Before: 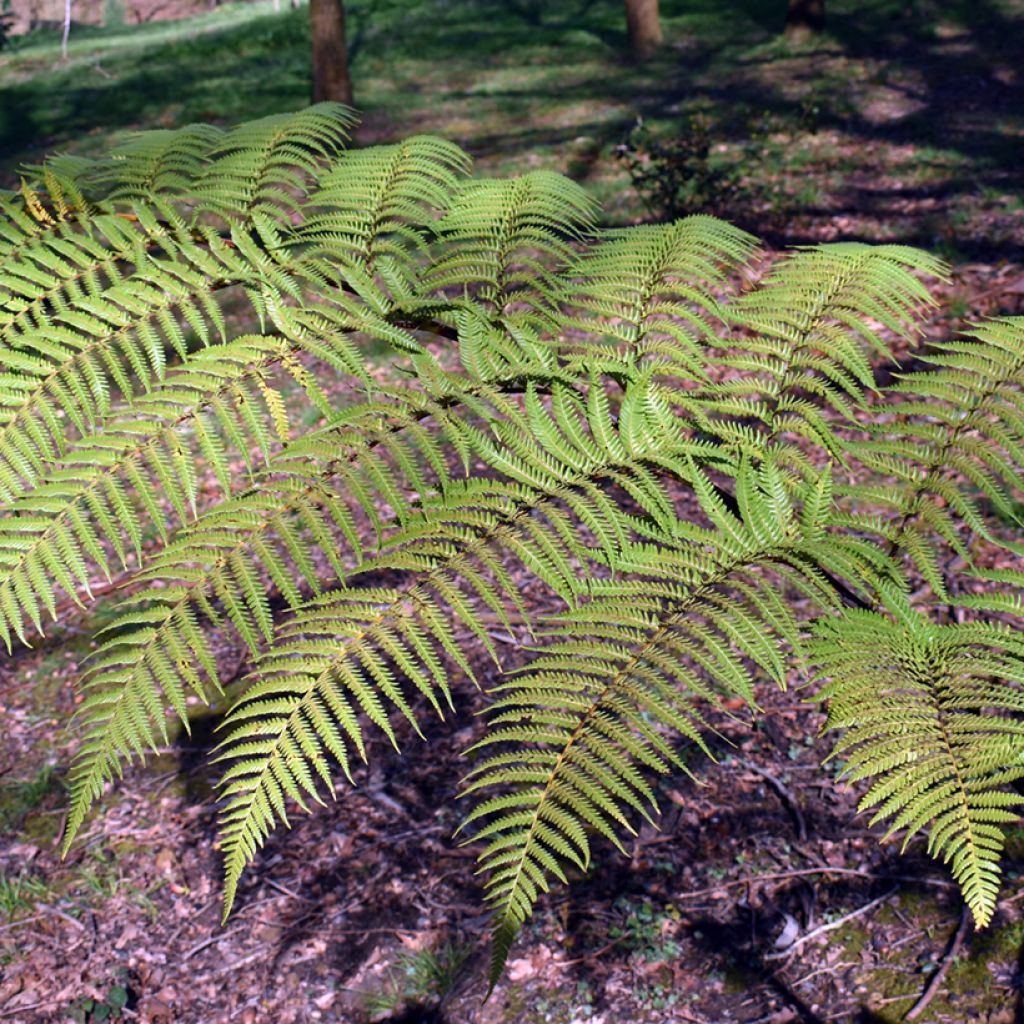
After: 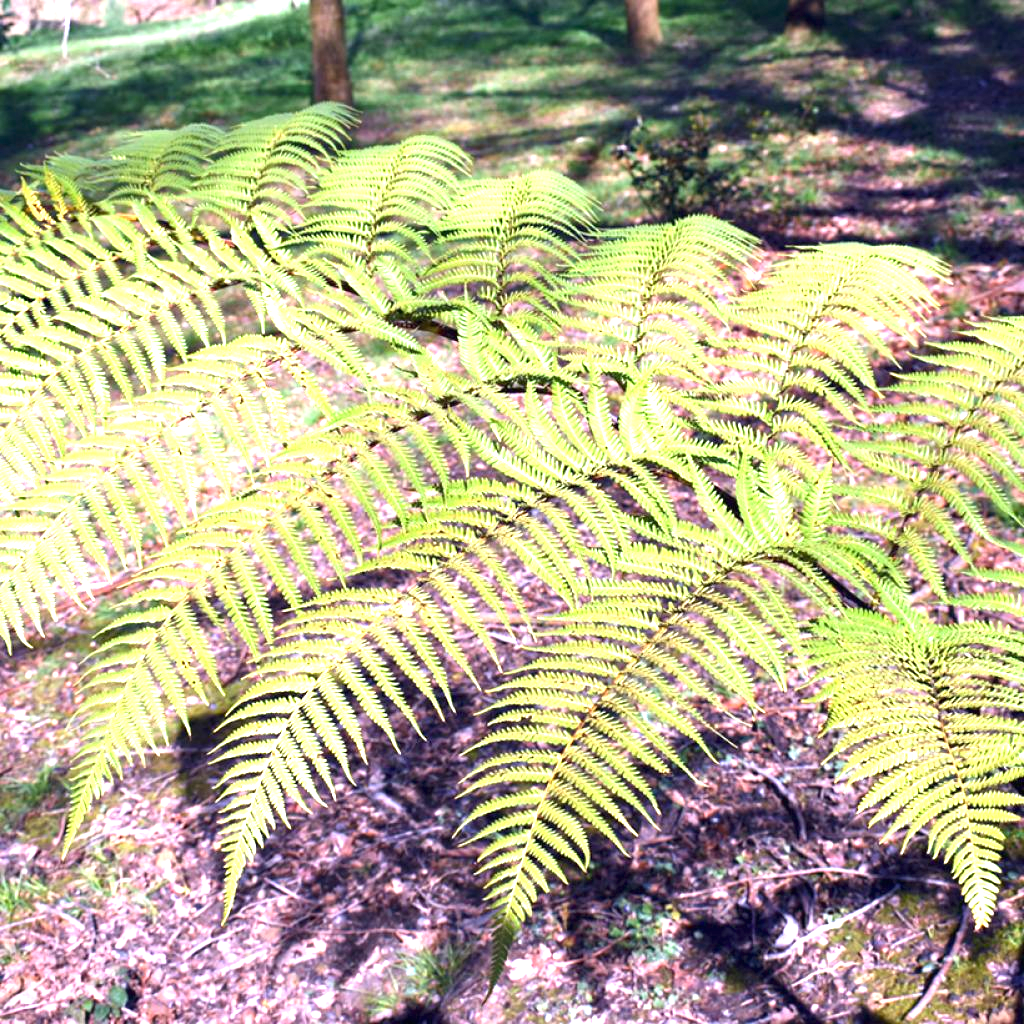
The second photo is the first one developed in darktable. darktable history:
exposure: black level correction 0, exposure 1.663 EV, compensate highlight preservation false
